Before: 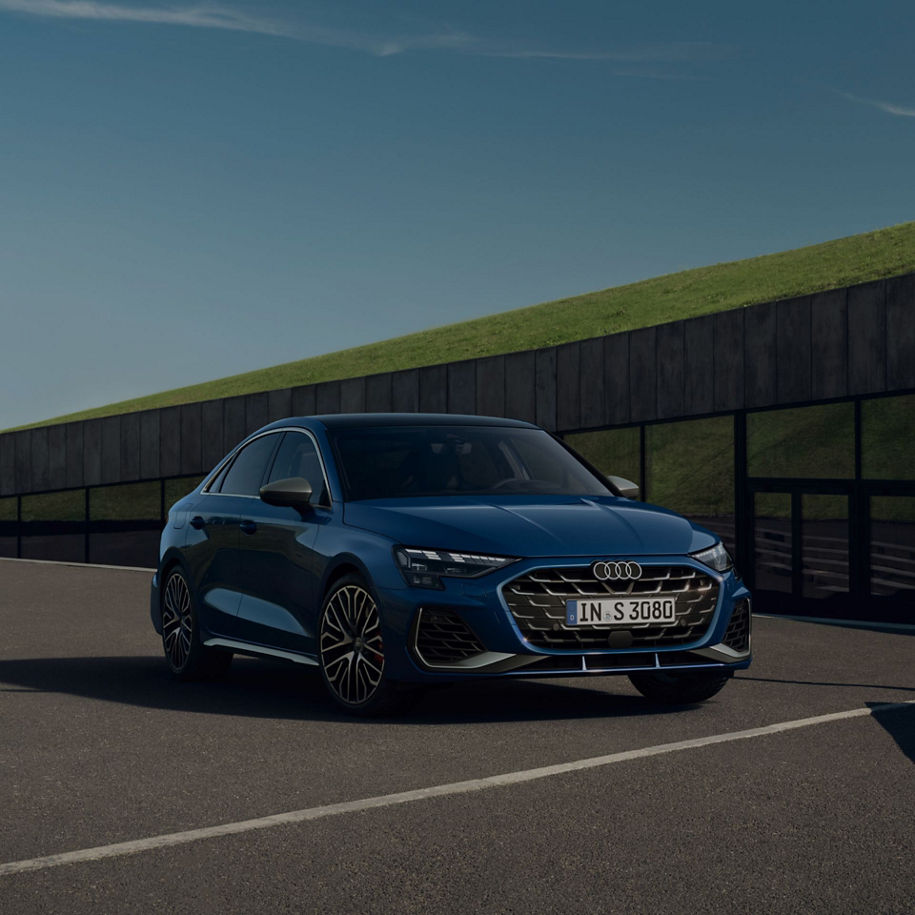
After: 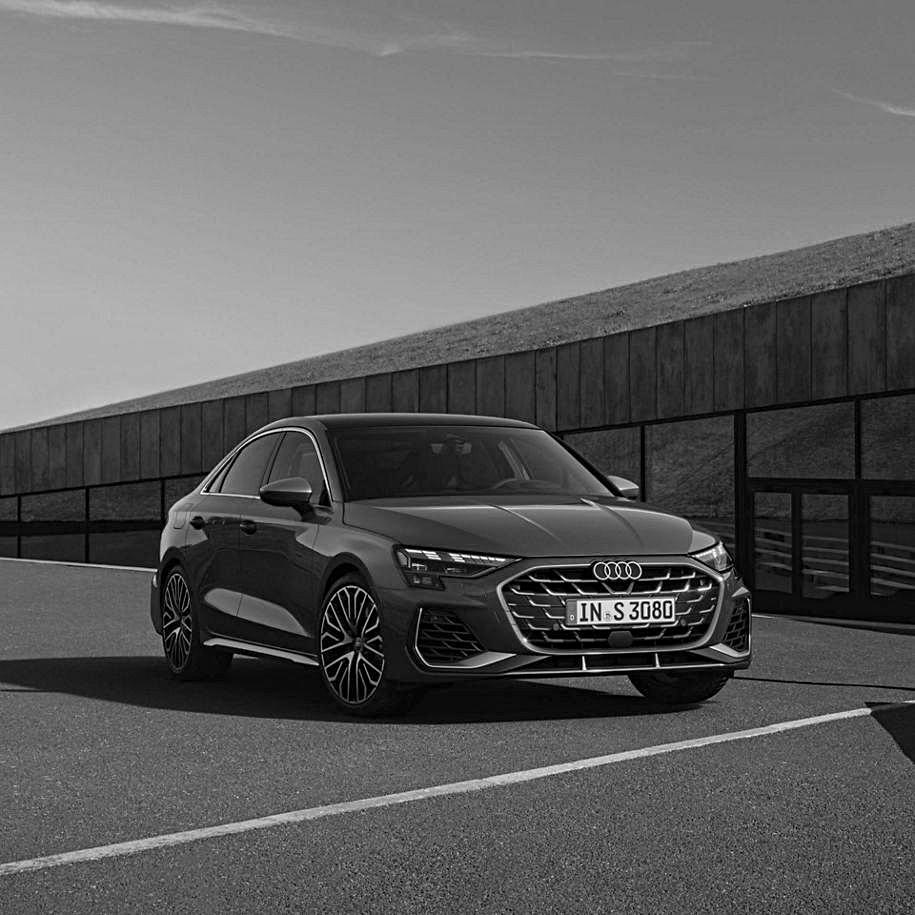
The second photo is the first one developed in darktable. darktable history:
color calibration: output gray [0.23, 0.37, 0.4, 0], gray › normalize channels true, illuminant same as pipeline (D50), adaptation XYZ, x 0.346, y 0.359, gamut compression 0
contrast equalizer: y [[0.5, 0.5, 0.5, 0.539, 0.64, 0.611], [0.5 ×6], [0.5 ×6], [0 ×6], [0 ×6]]
exposure: black level correction 0, exposure 1 EV, compensate highlight preservation false
